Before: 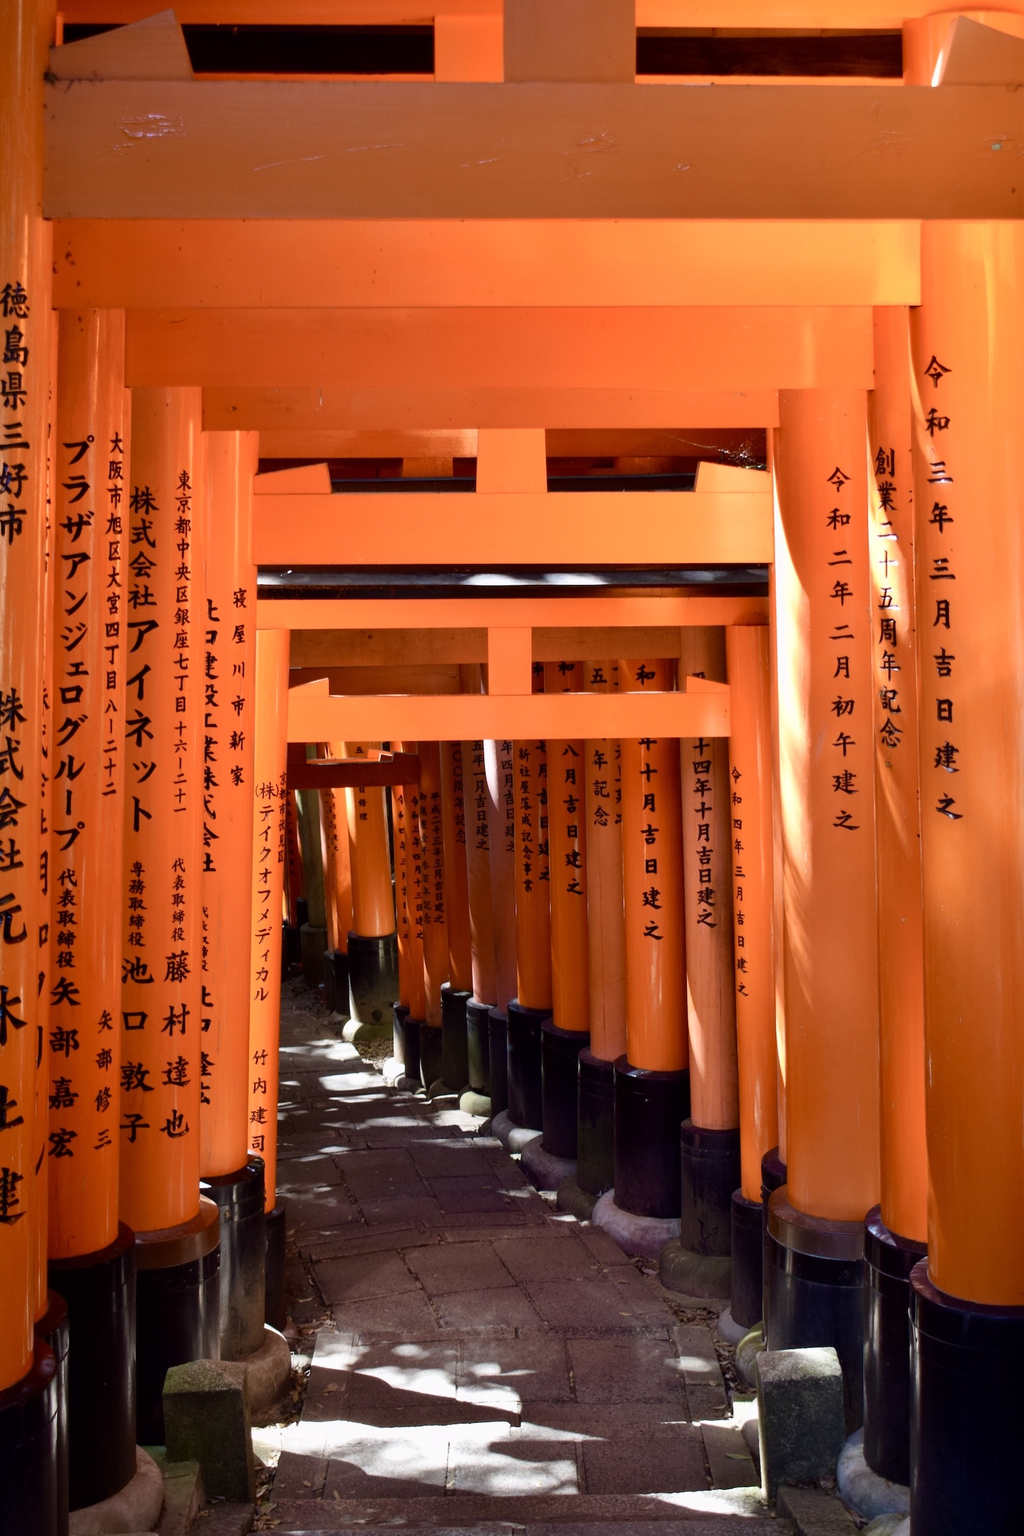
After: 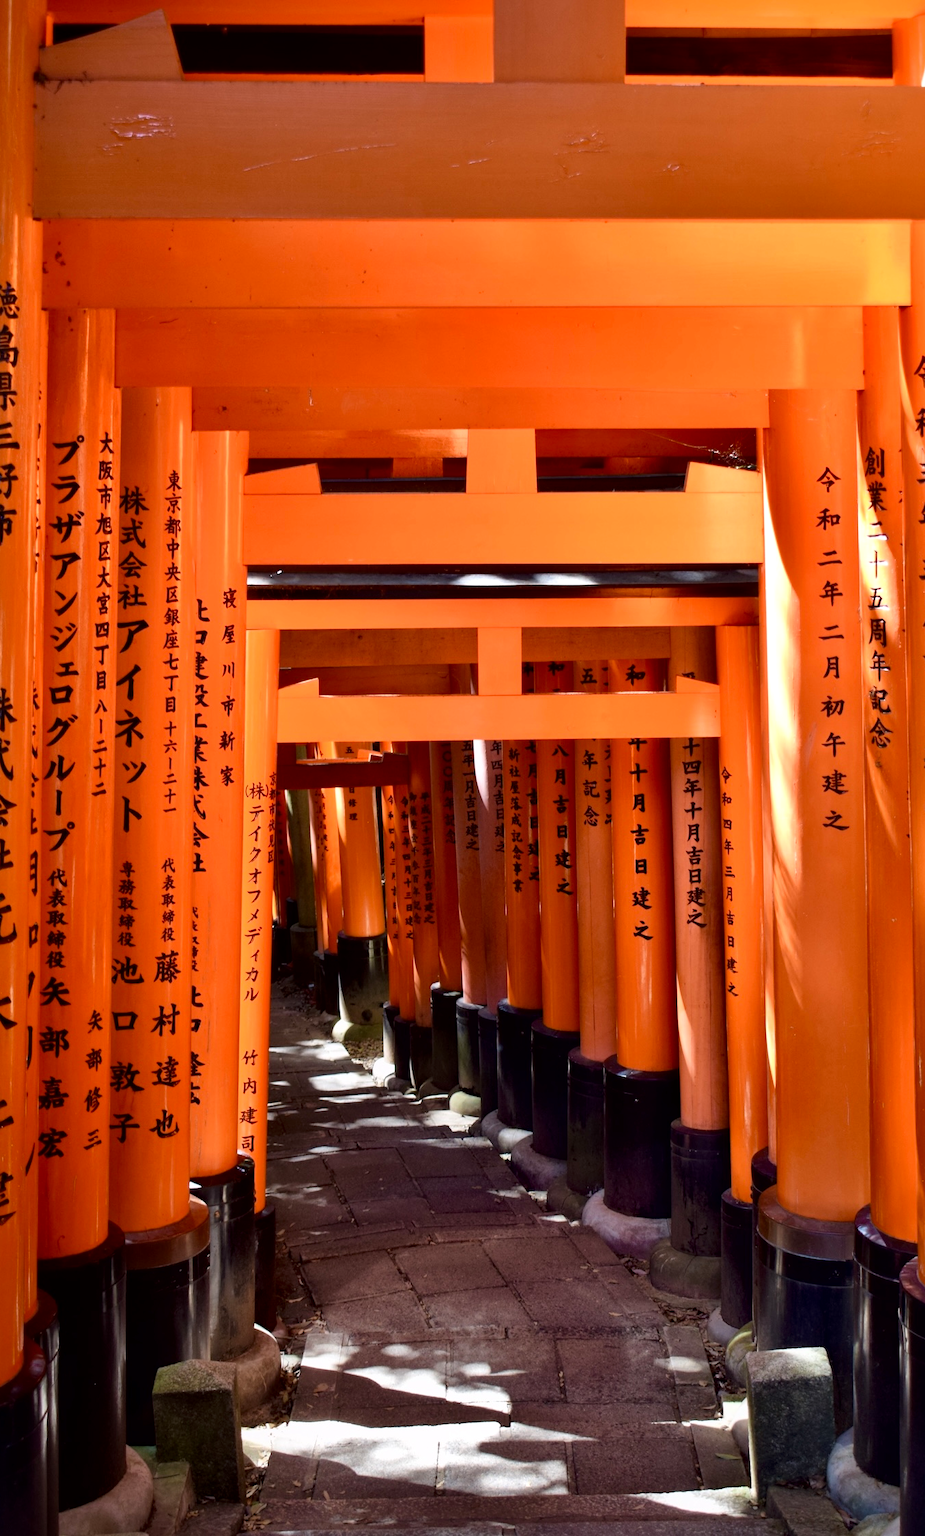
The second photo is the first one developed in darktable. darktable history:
crop and rotate: left 1.049%, right 8.531%
local contrast: mode bilateral grid, contrast 20, coarseness 51, detail 143%, midtone range 0.2
